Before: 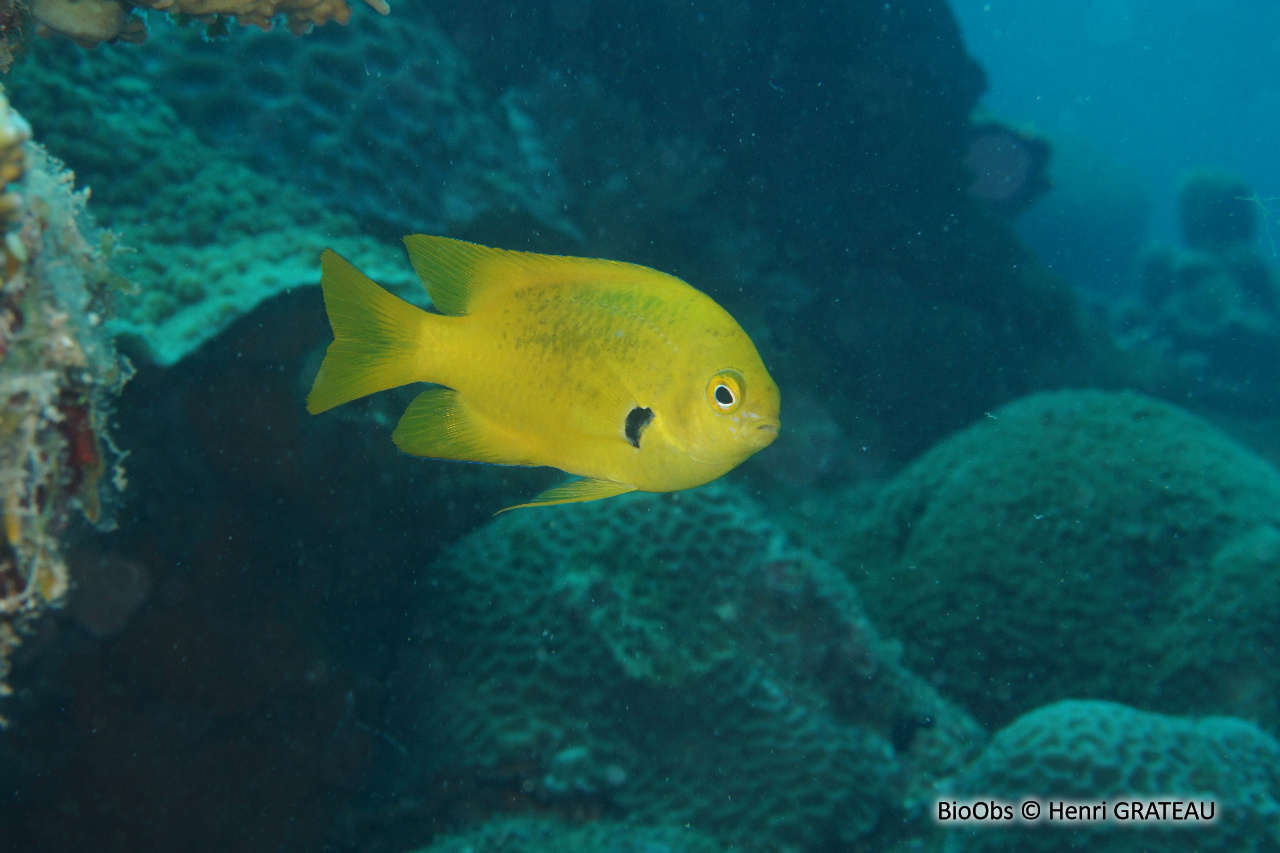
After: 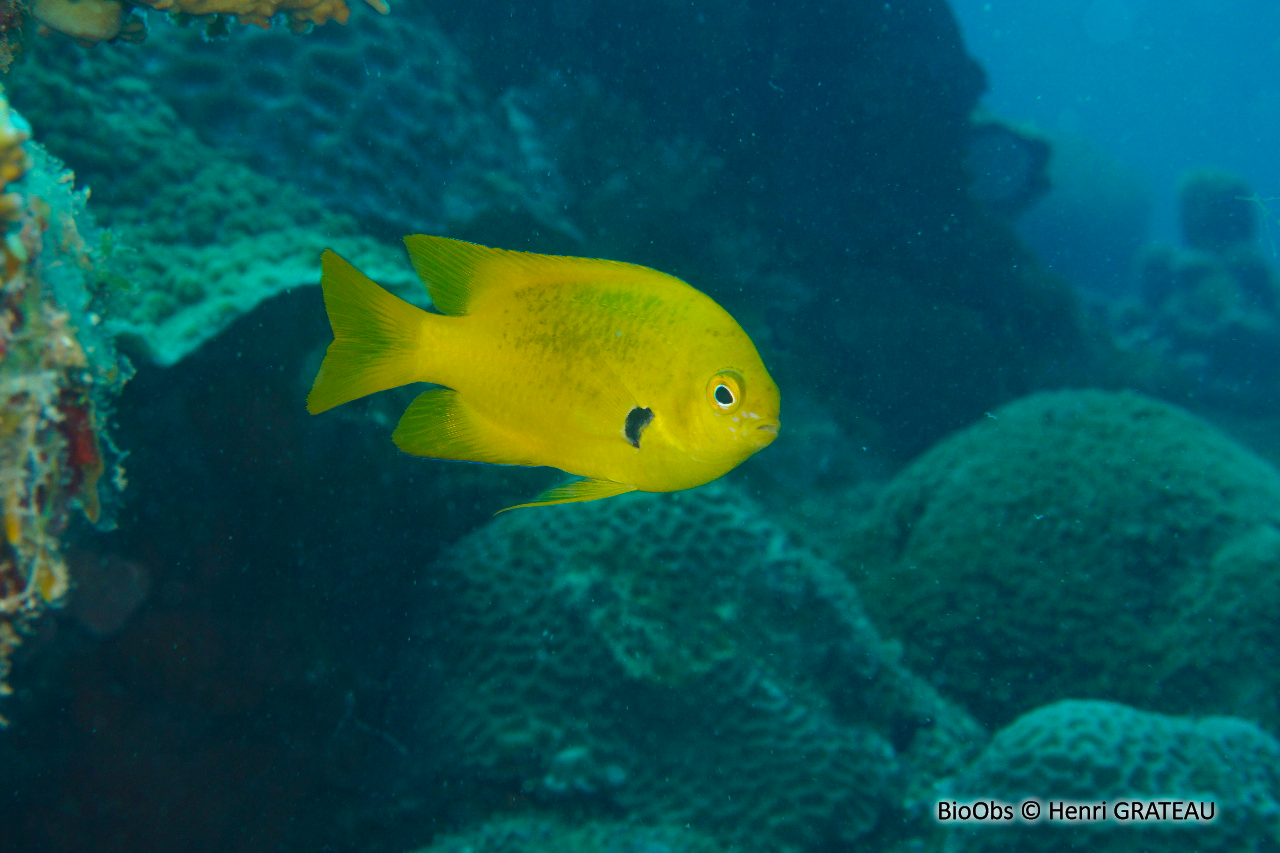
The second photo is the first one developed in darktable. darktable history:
color balance rgb: linear chroma grading › global chroma 33.4%
velvia: on, module defaults
